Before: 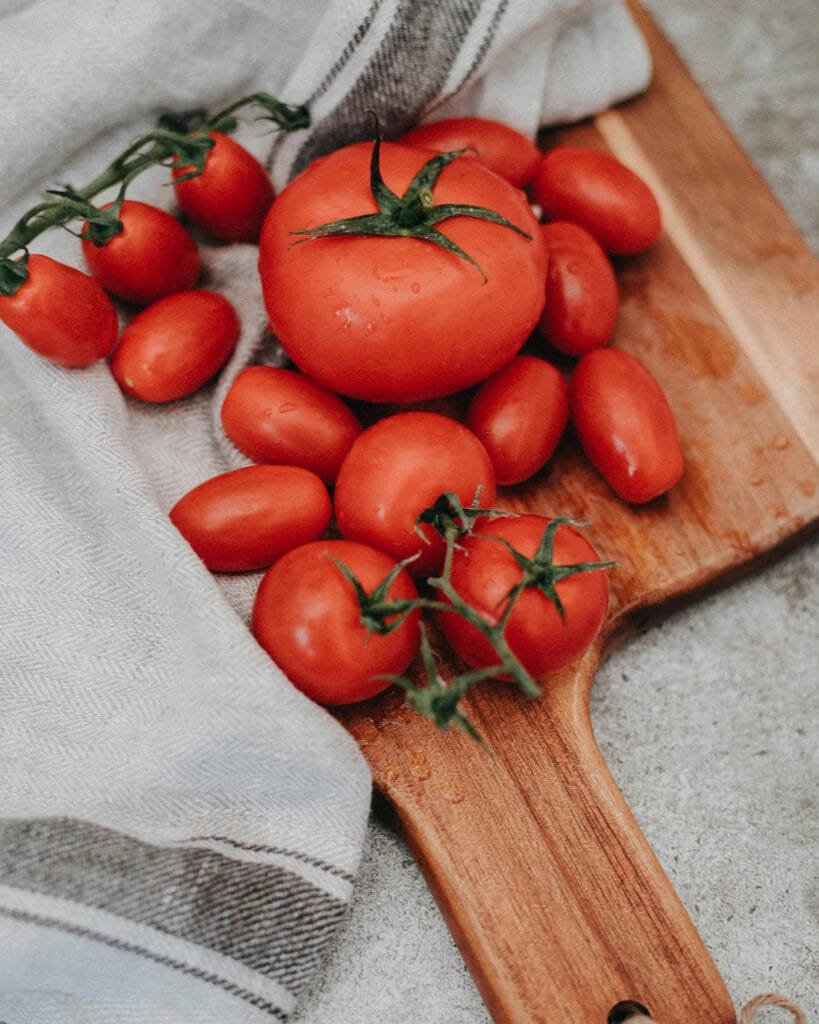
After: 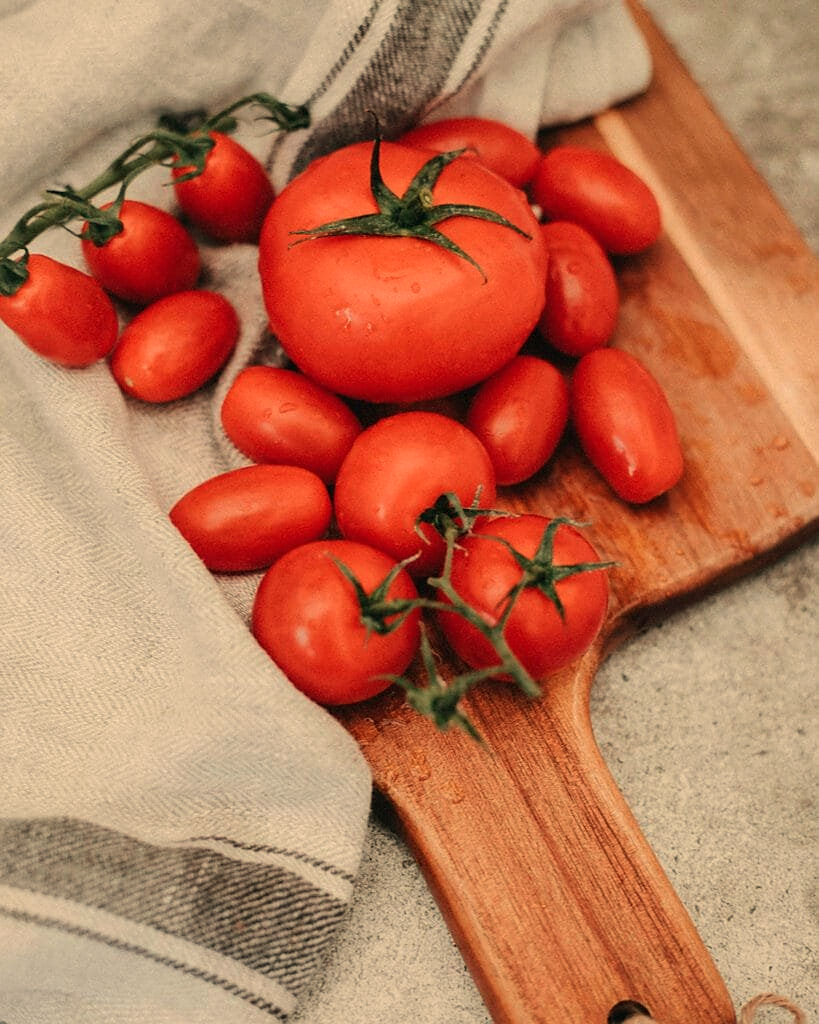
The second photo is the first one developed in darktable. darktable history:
sharpen: radius 1, threshold 1
white balance: red 1.138, green 0.996, blue 0.812
